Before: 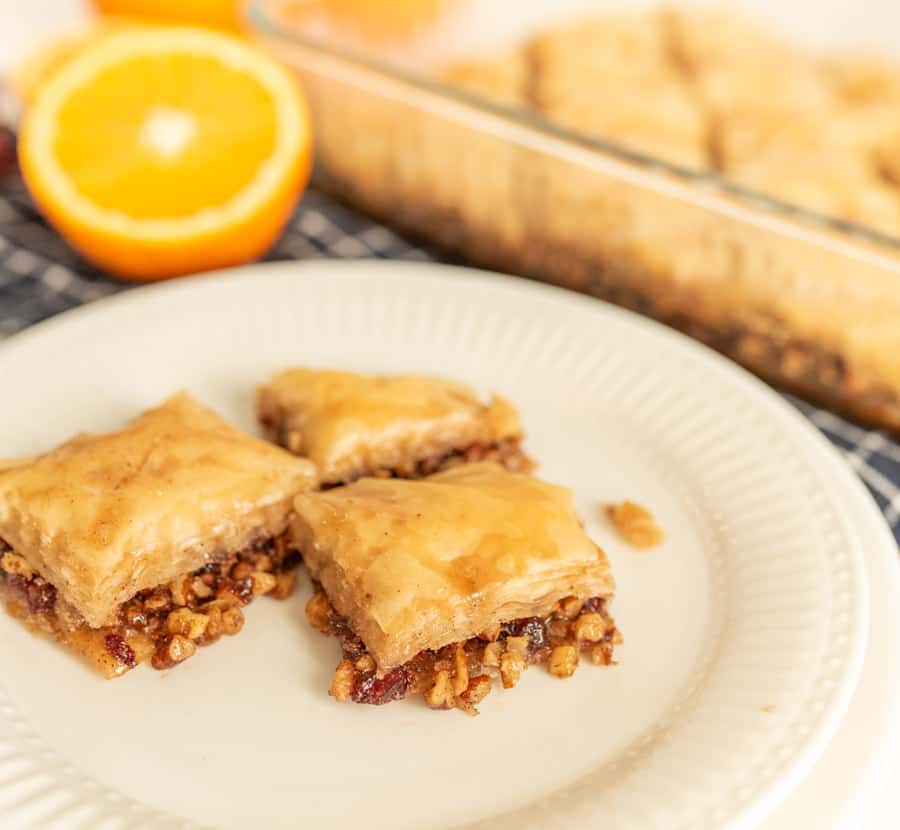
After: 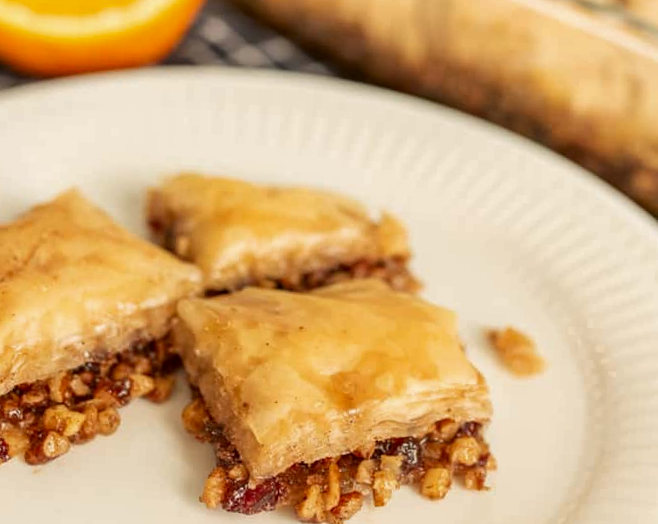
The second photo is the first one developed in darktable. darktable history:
crop and rotate: angle -3.78°, left 9.768%, top 20.373%, right 11.986%, bottom 12.047%
contrast brightness saturation: brightness -0.099
